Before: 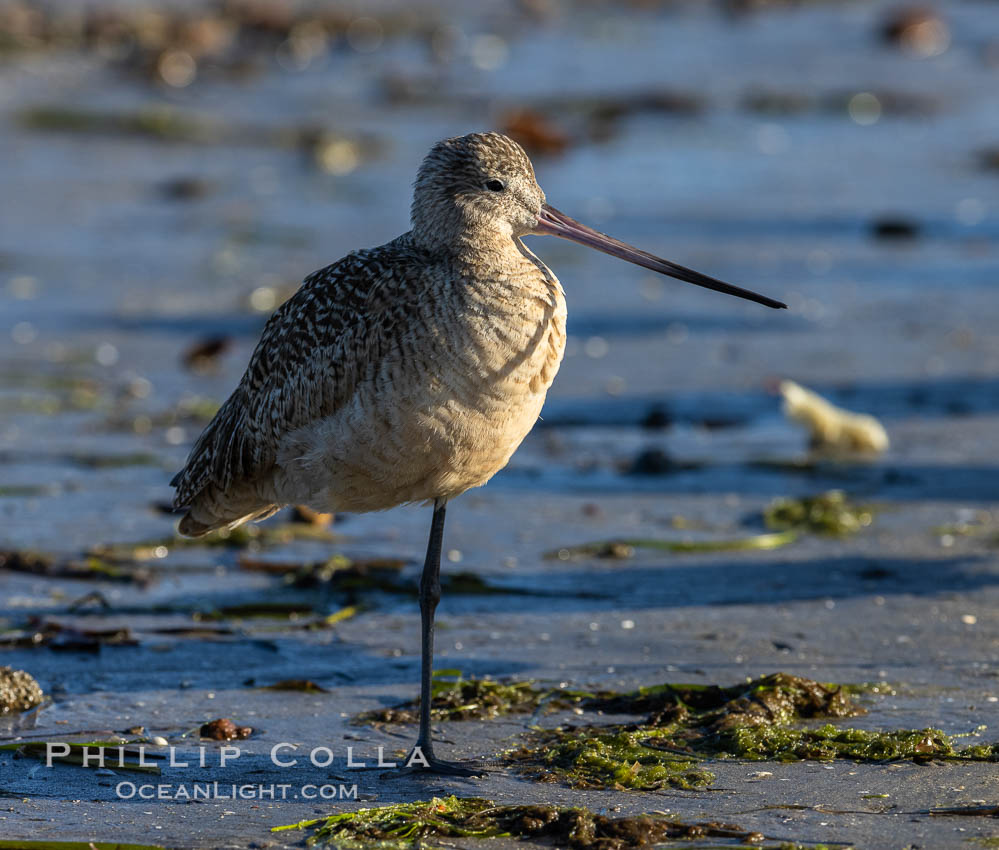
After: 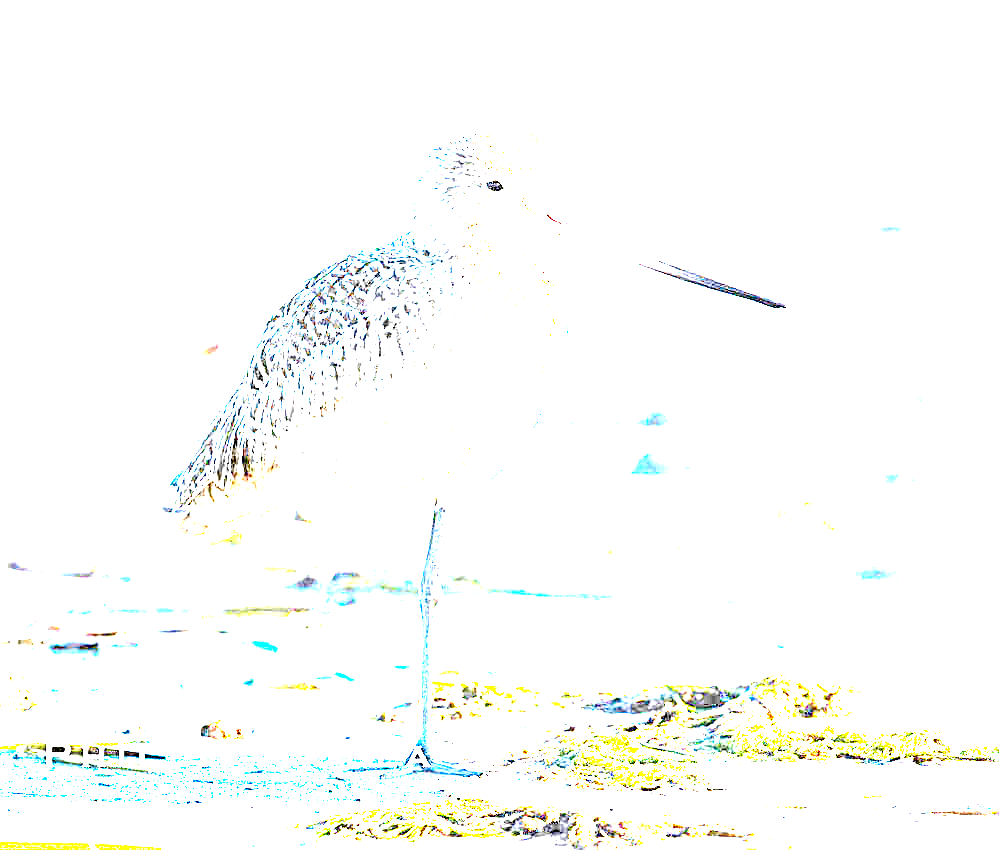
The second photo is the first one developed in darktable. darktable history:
sharpen: radius 3.119
exposure: exposure 8 EV, compensate highlight preservation false
